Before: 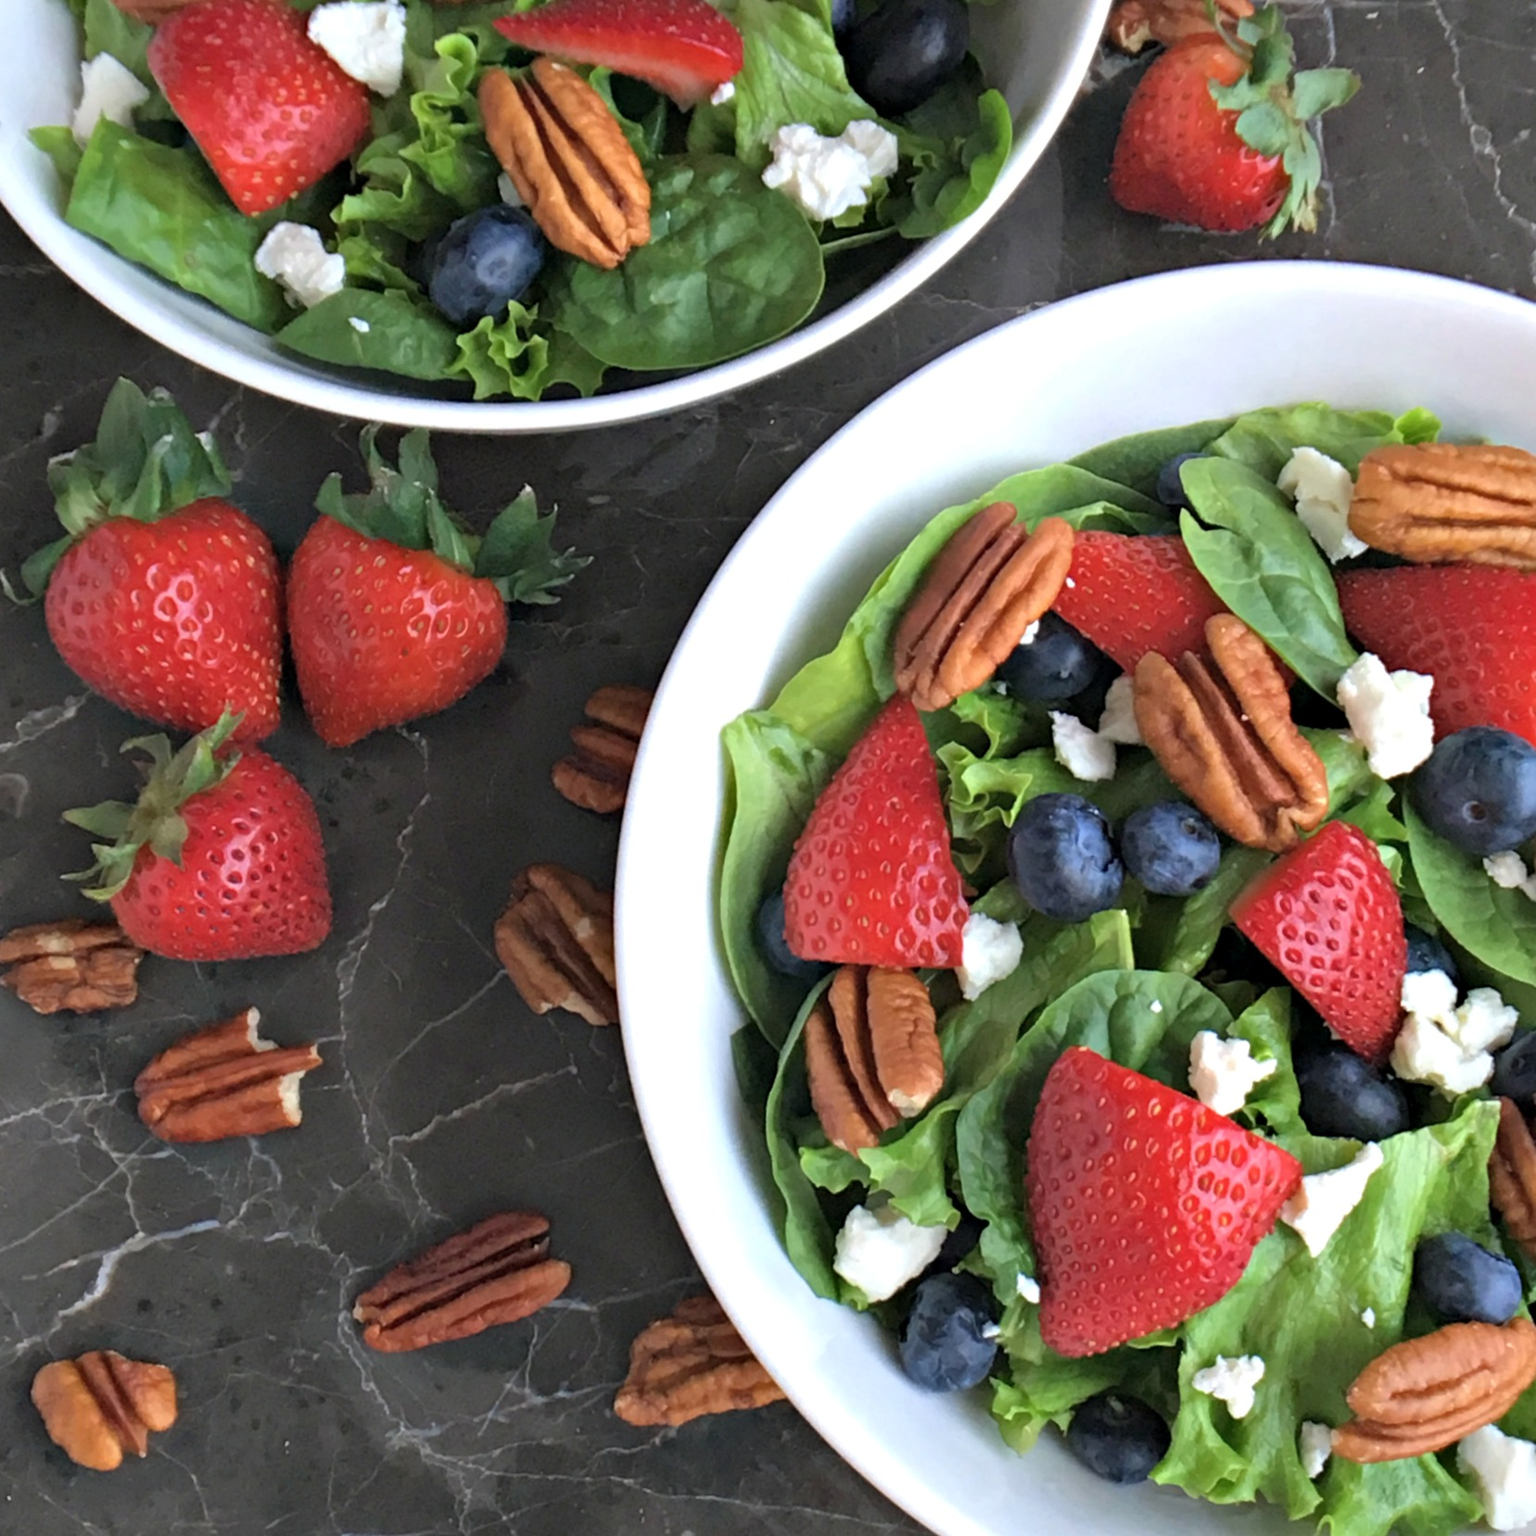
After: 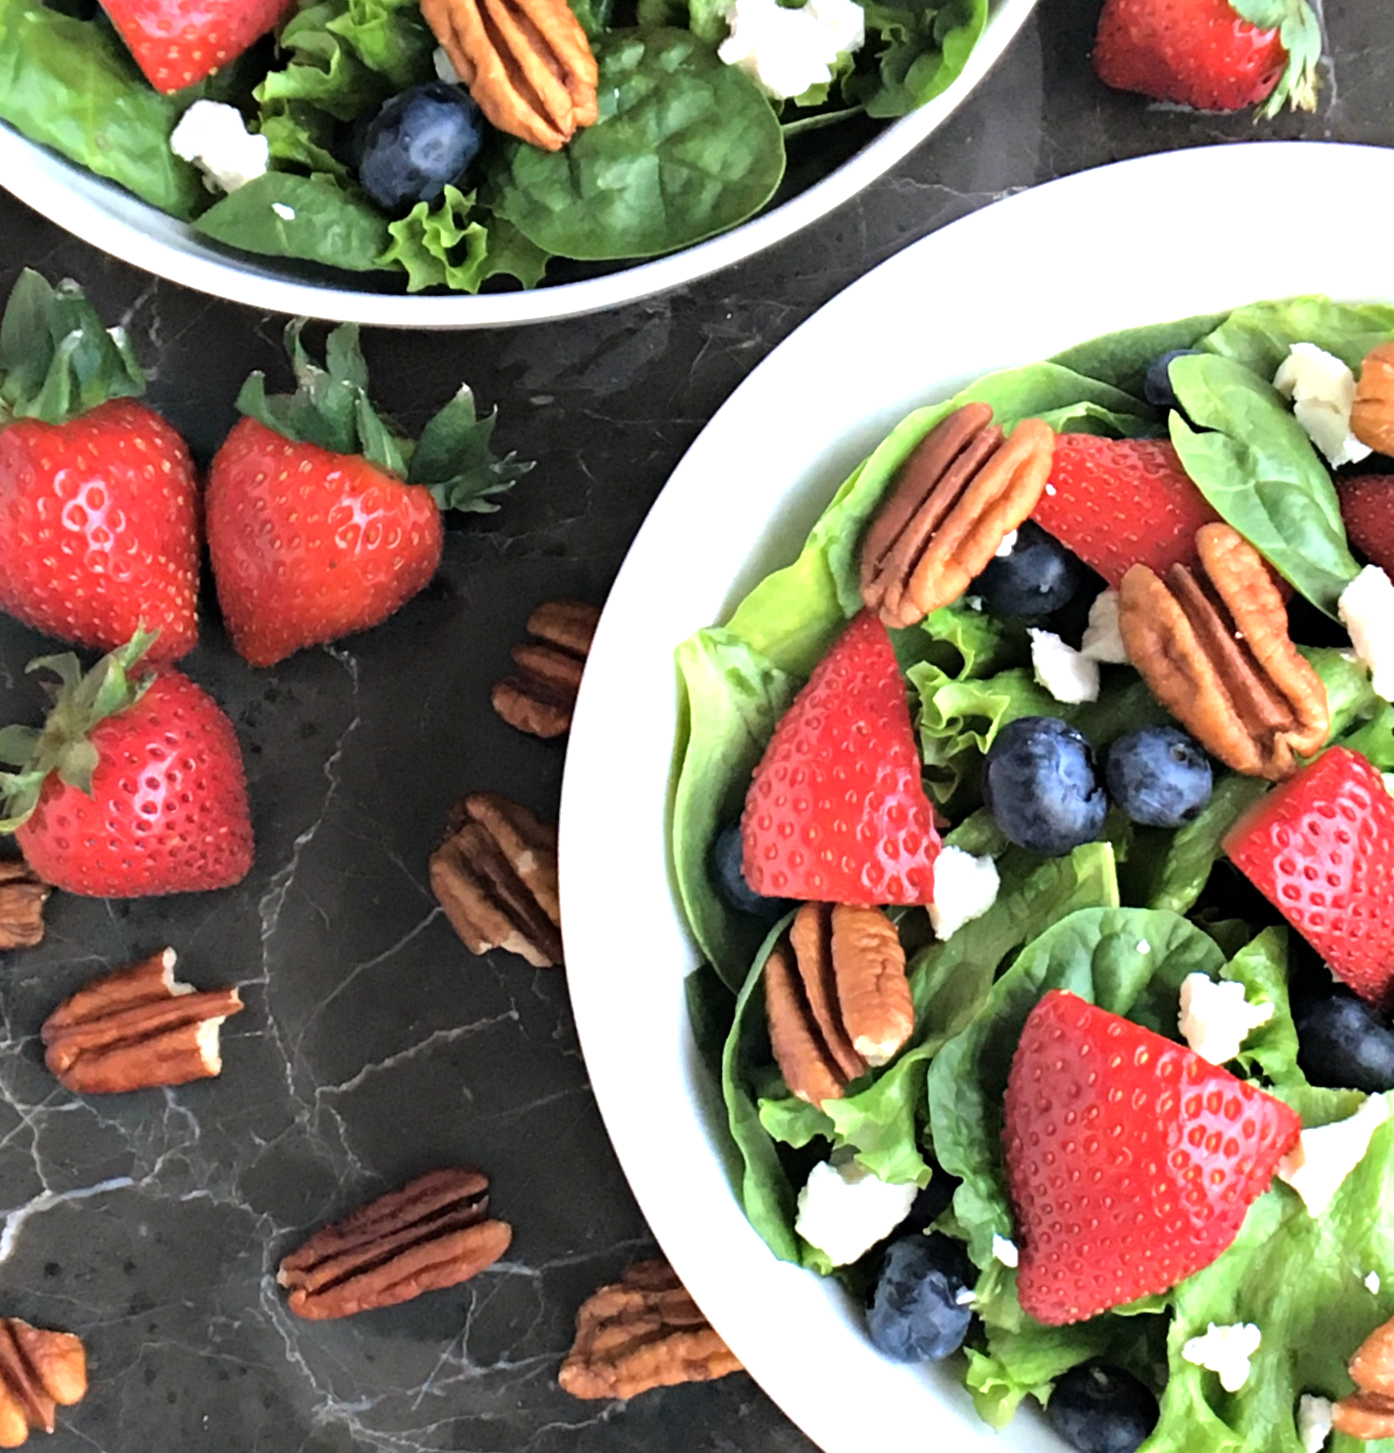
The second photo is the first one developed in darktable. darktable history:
tone equalizer: -8 EV -1.06 EV, -7 EV -1.04 EV, -6 EV -0.837 EV, -5 EV -0.576 EV, -3 EV 0.567 EV, -2 EV 0.87 EV, -1 EV 1 EV, +0 EV 1.07 EV, mask exposure compensation -0.494 EV
crop: left 6.331%, top 8.4%, right 9.524%, bottom 3.89%
